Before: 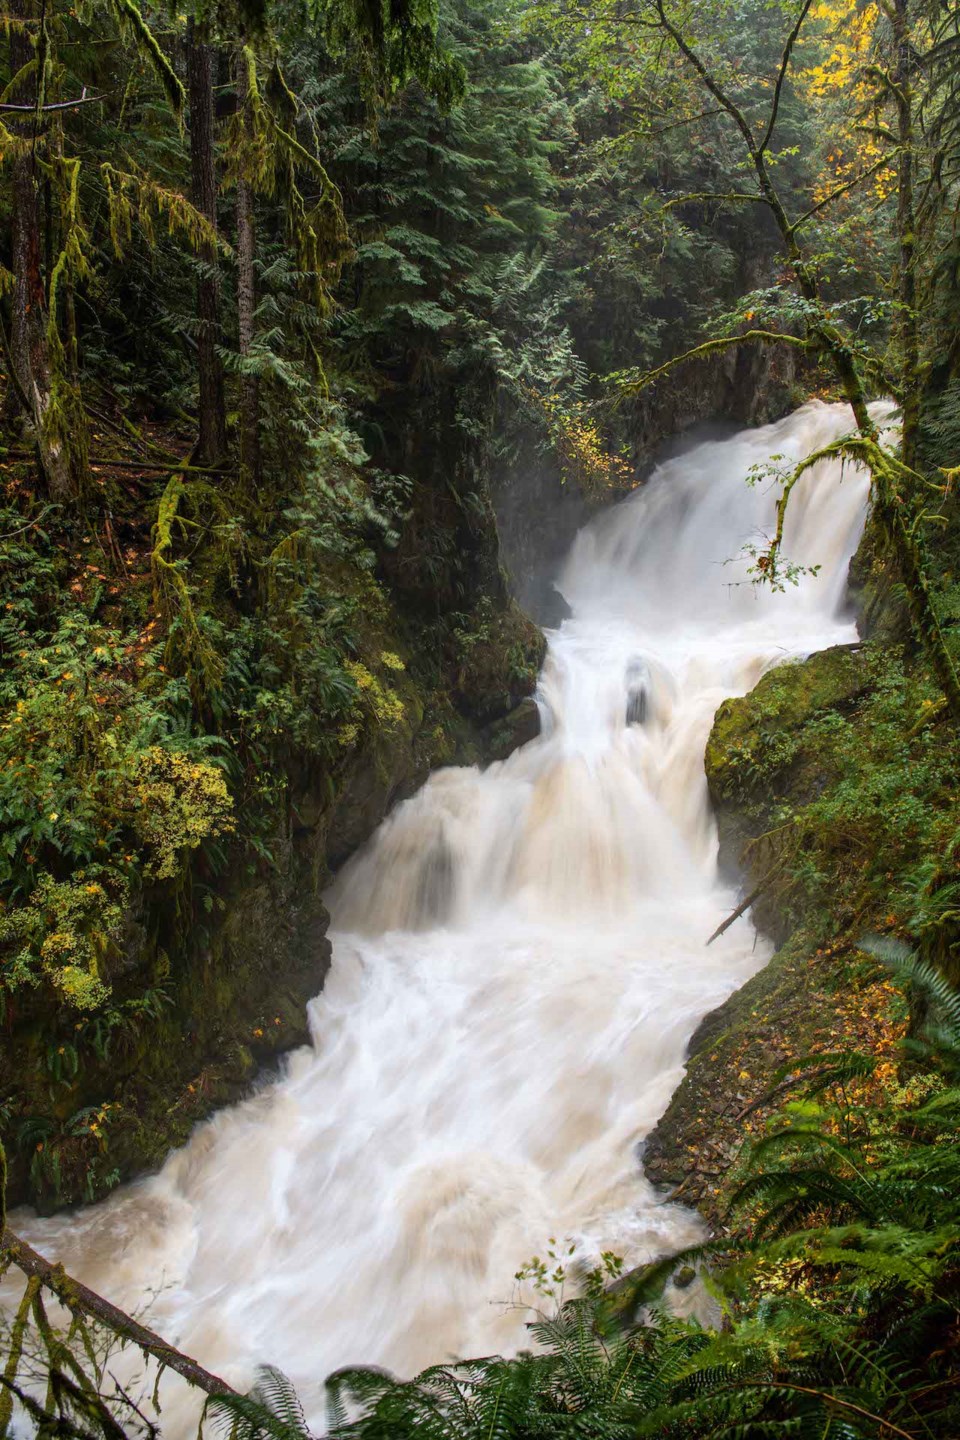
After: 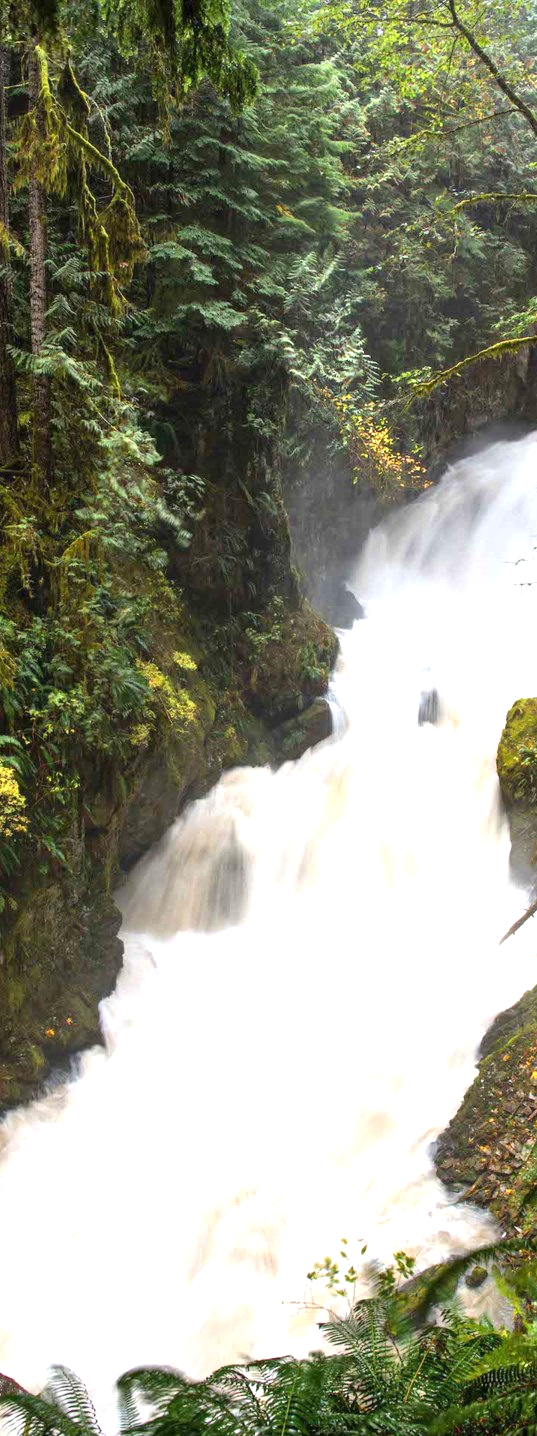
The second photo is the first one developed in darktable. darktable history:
exposure: black level correction 0, exposure 1 EV, compensate highlight preservation false
crop: left 21.674%, right 22.086%
